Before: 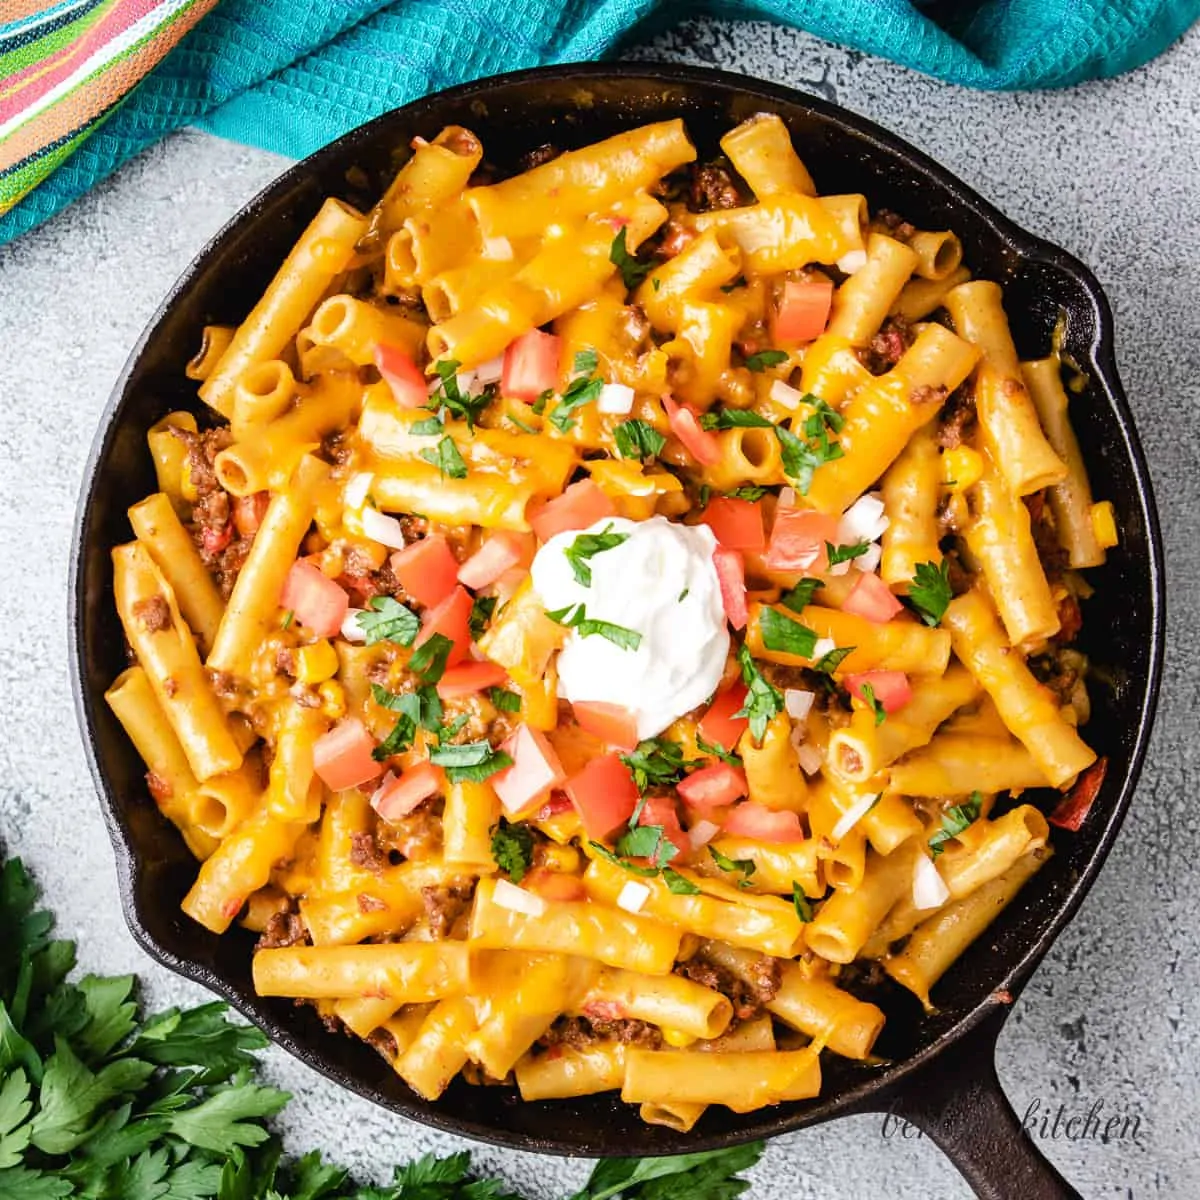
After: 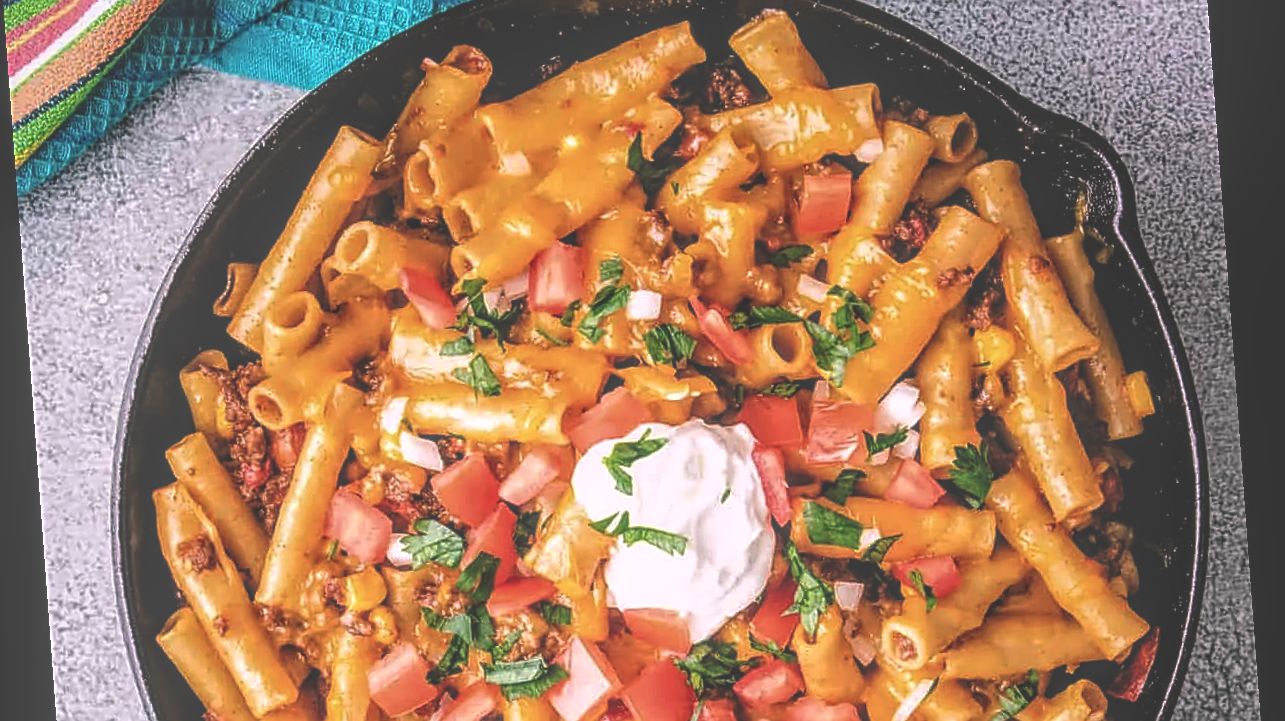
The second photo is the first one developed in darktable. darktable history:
crop and rotate: top 10.605%, bottom 33.274%
rotate and perspective: rotation -4.25°, automatic cropping off
rgb curve: curves: ch0 [(0, 0.186) (0.314, 0.284) (0.775, 0.708) (1, 1)], compensate middle gray true, preserve colors none
sharpen: on, module defaults
local contrast: highlights 66%, shadows 33%, detail 166%, midtone range 0.2
white balance: emerald 1
color balance: input saturation 100.43%, contrast fulcrum 14.22%, output saturation 70.41%
color balance rgb: shadows lift › chroma 2%, shadows lift › hue 217.2°, power › chroma 0.25%, power › hue 60°, highlights gain › chroma 1.5%, highlights gain › hue 309.6°, global offset › luminance -0.5%, perceptual saturation grading › global saturation 15%, global vibrance 20%
